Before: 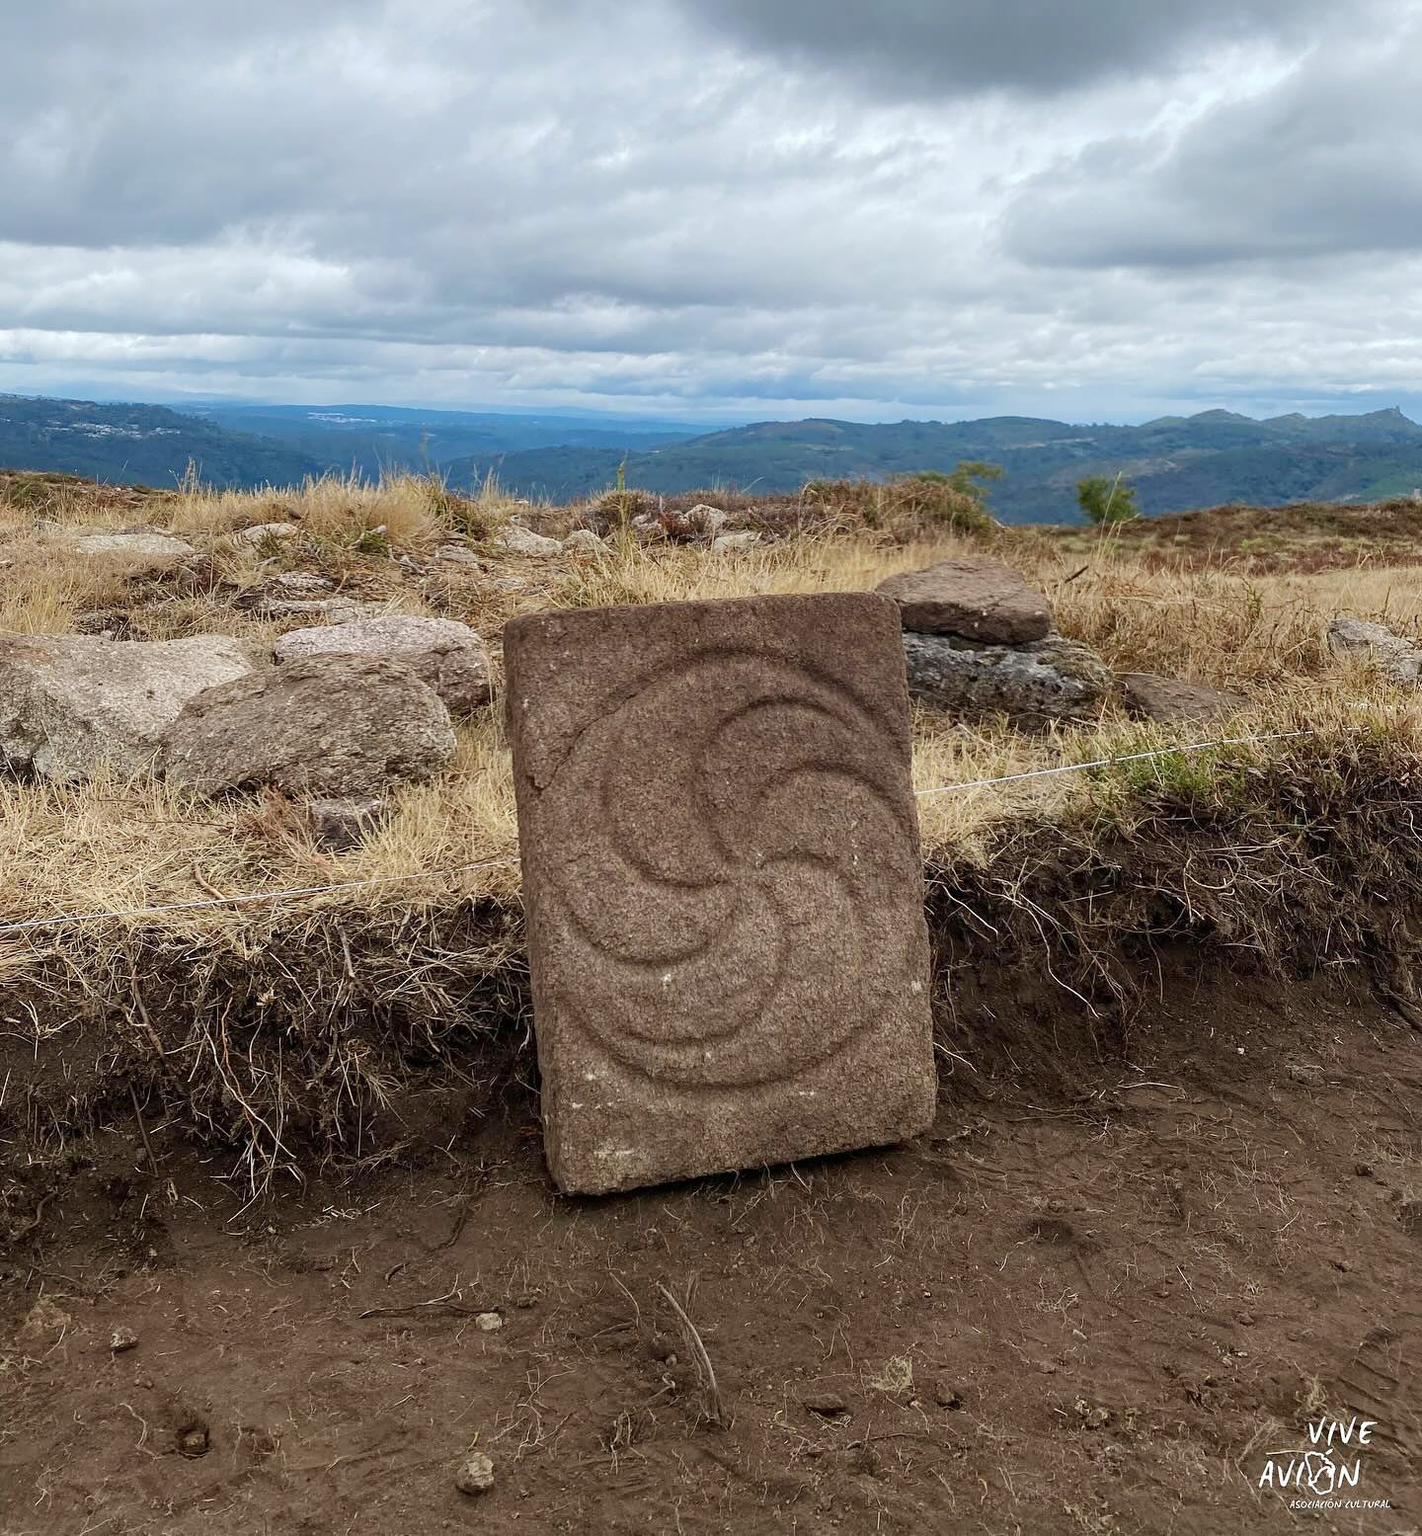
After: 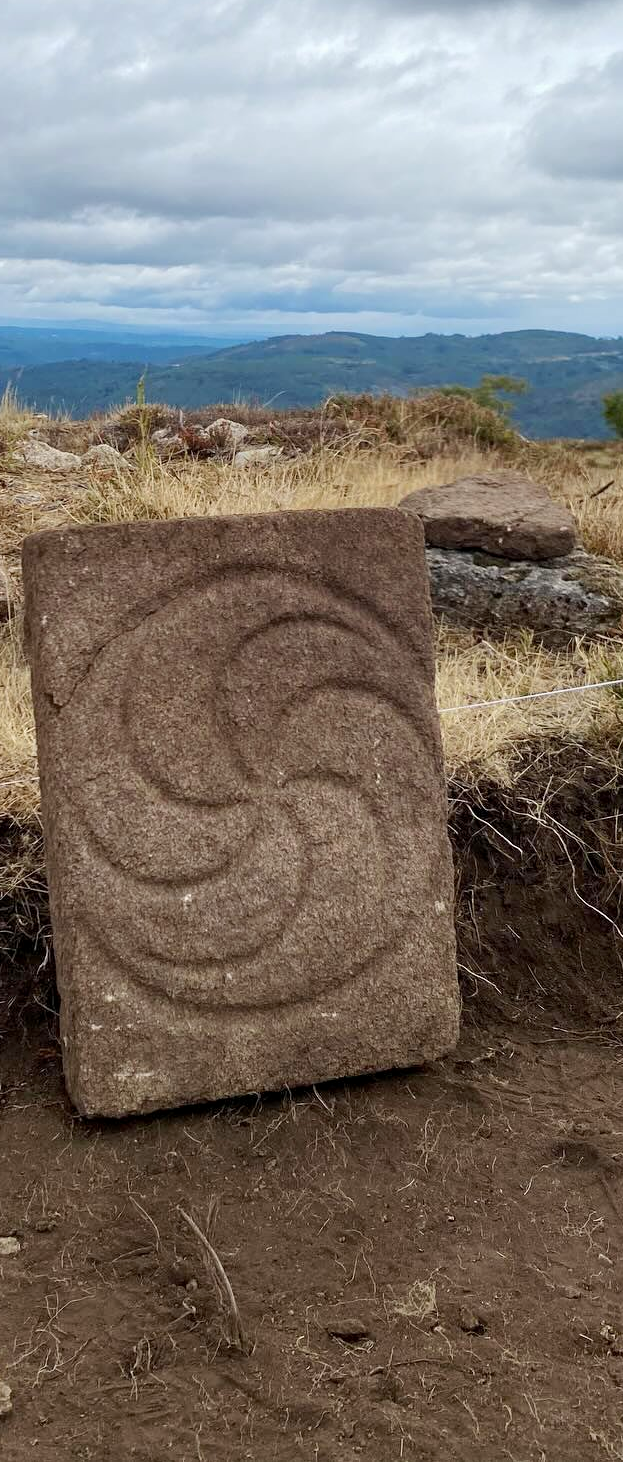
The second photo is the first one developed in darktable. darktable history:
crop: left 33.89%, top 5.933%, right 22.805%
exposure: black level correction 0.001, compensate highlight preservation false
